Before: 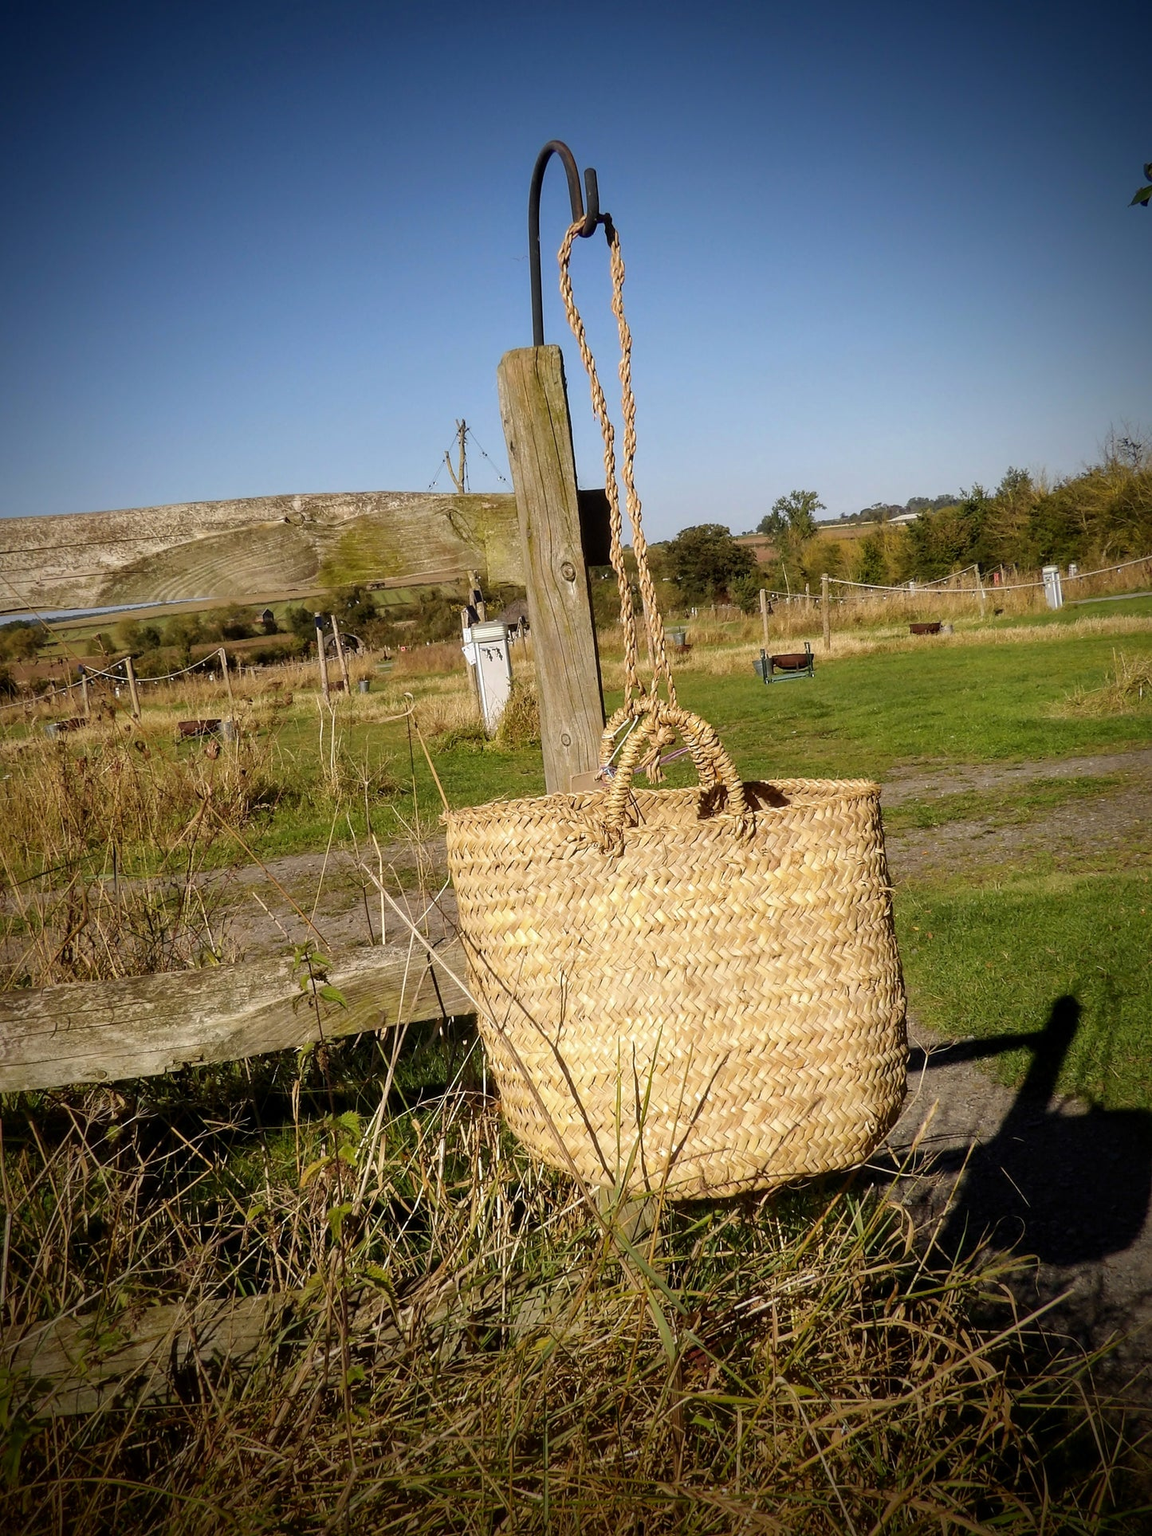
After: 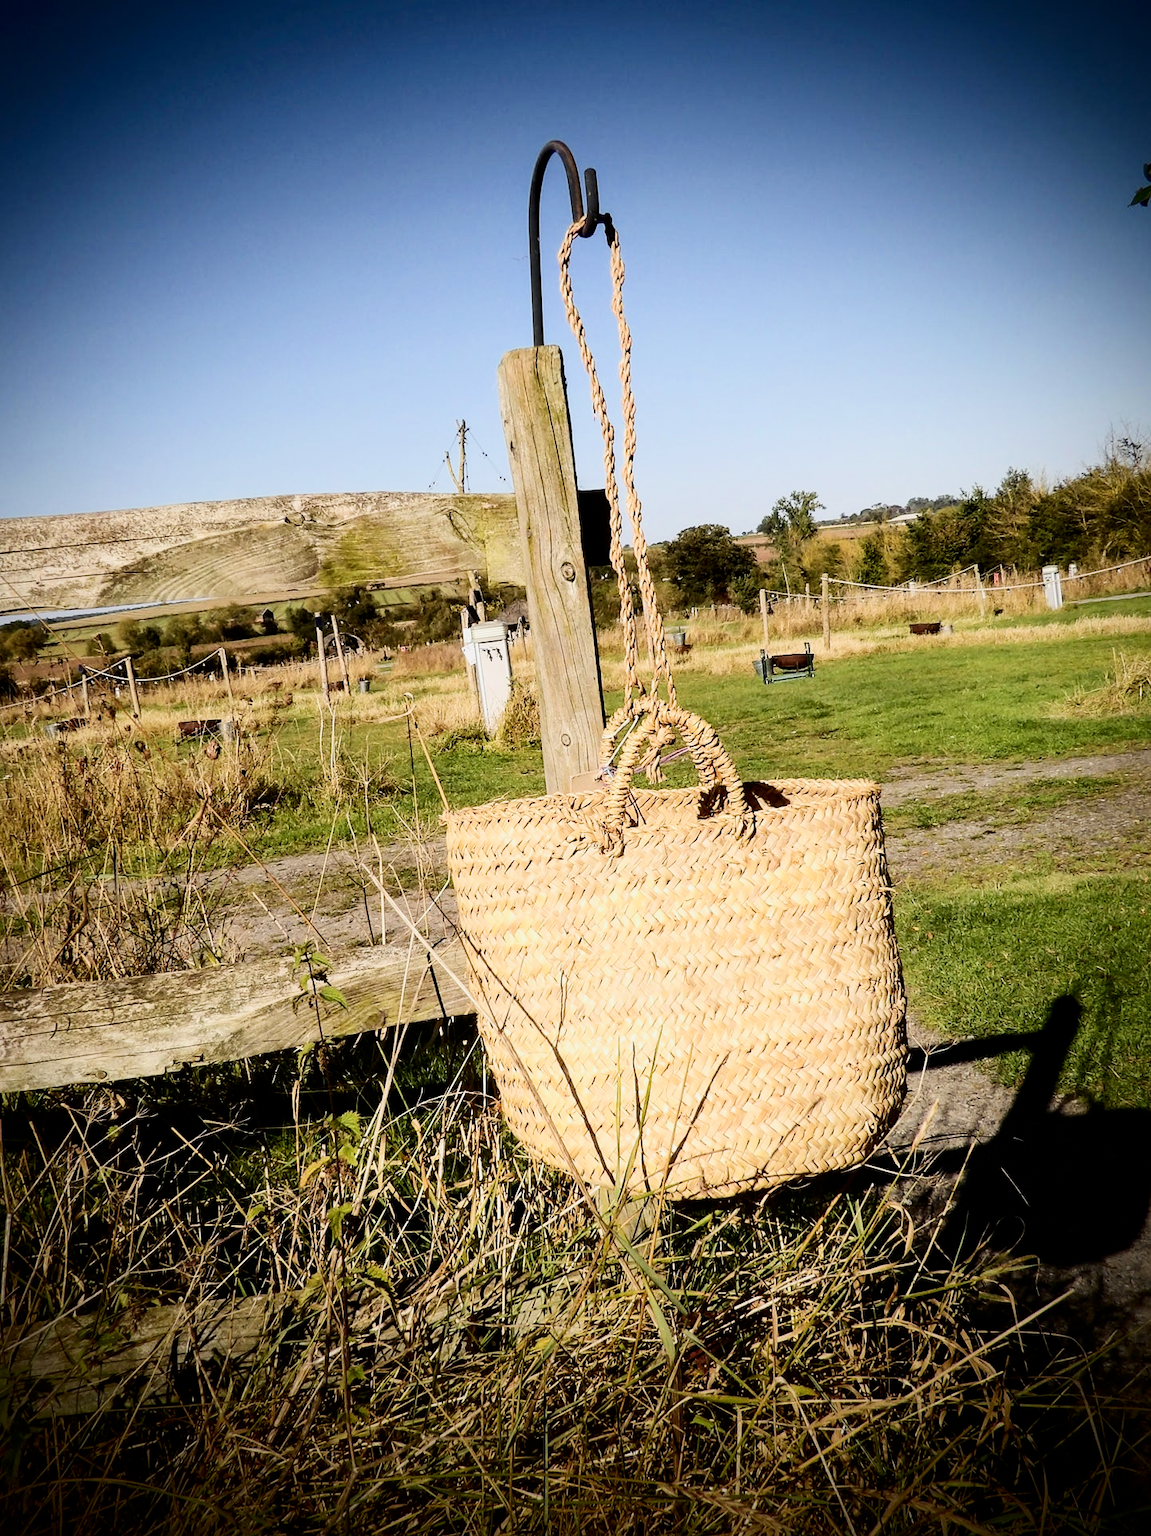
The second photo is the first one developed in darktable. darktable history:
contrast brightness saturation: contrast 0.277
tone equalizer: -8 EV -0.734 EV, -7 EV -0.701 EV, -6 EV -0.635 EV, -5 EV -0.371 EV, -3 EV 0.397 EV, -2 EV 0.6 EV, -1 EV 0.697 EV, +0 EV 0.757 EV
filmic rgb: black relative exposure -16 EV, white relative exposure 6.13 EV, hardness 5.21
